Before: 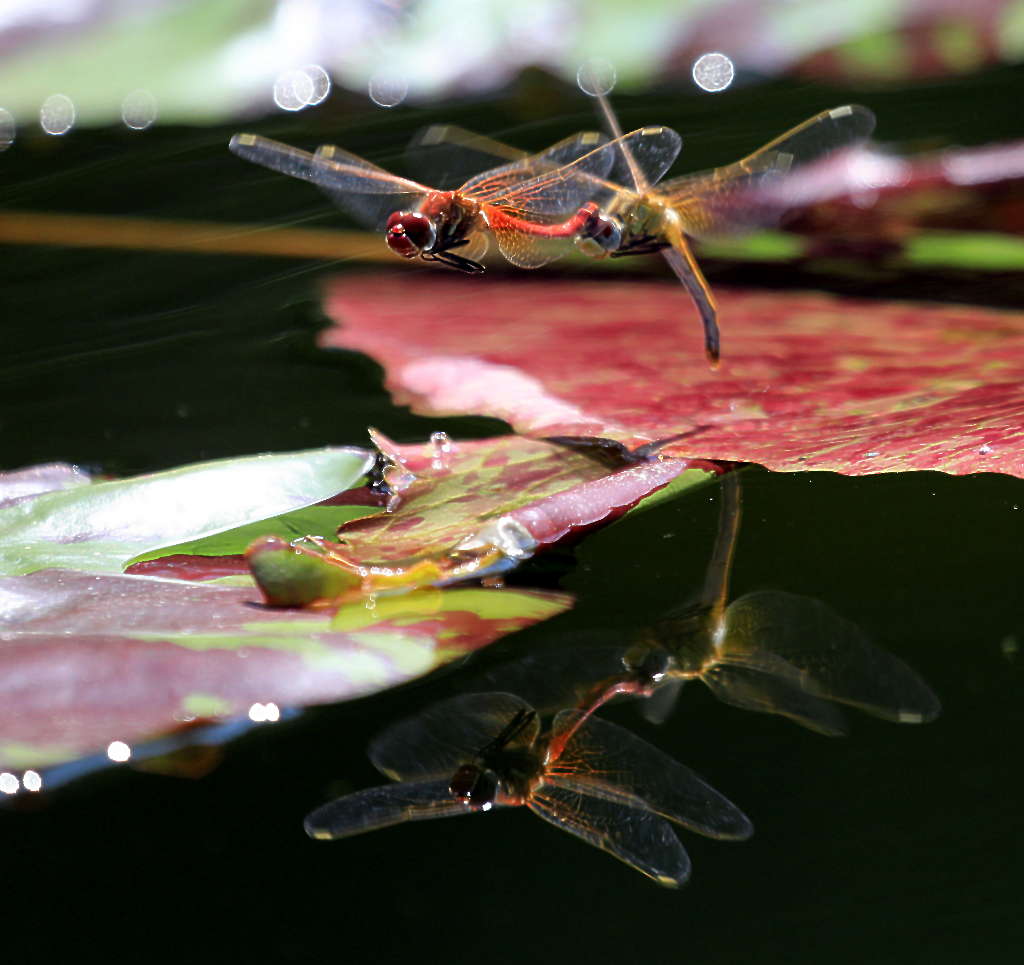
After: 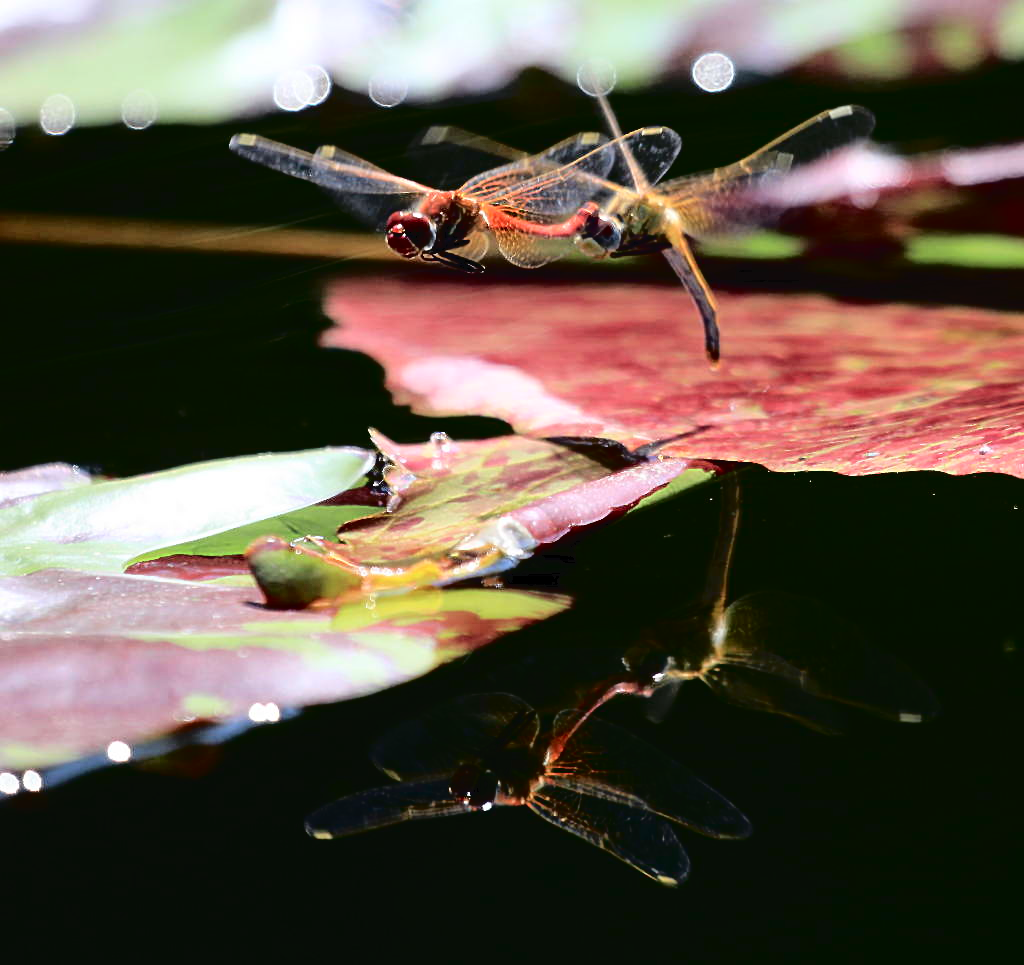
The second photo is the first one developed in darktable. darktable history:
tone curve: curves: ch0 [(0, 0) (0.003, 0.03) (0.011, 0.03) (0.025, 0.033) (0.044, 0.035) (0.069, 0.04) (0.1, 0.046) (0.136, 0.052) (0.177, 0.08) (0.224, 0.121) (0.277, 0.225) (0.335, 0.343) (0.399, 0.456) (0.468, 0.555) (0.543, 0.647) (0.623, 0.732) (0.709, 0.808) (0.801, 0.886) (0.898, 0.947) (1, 1)], color space Lab, independent channels, preserve colors none
